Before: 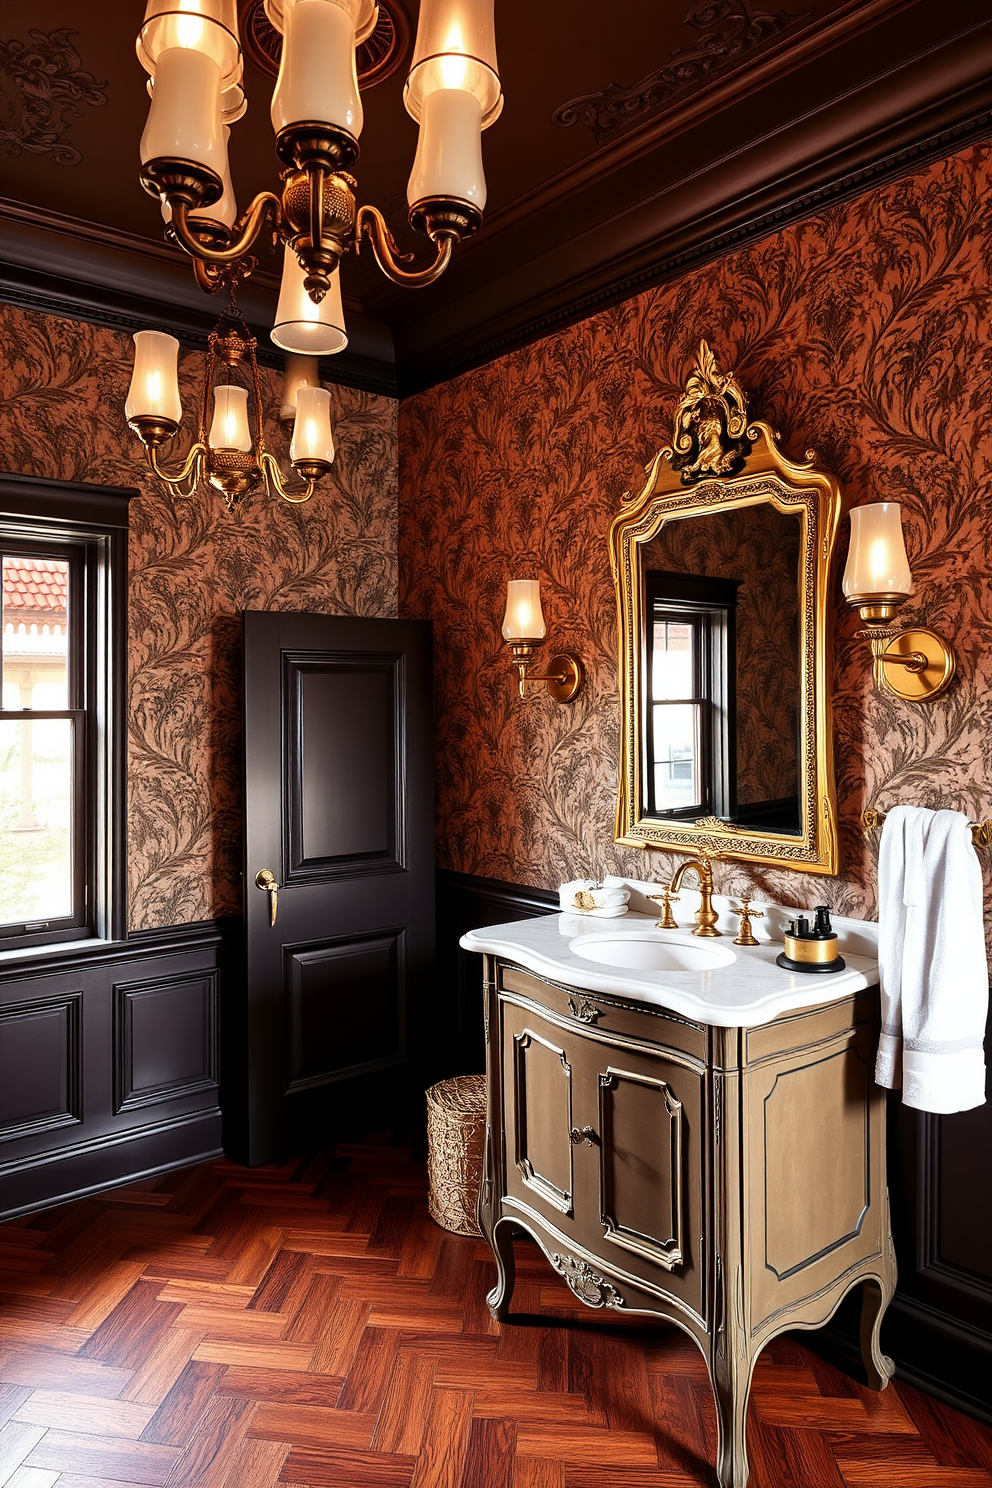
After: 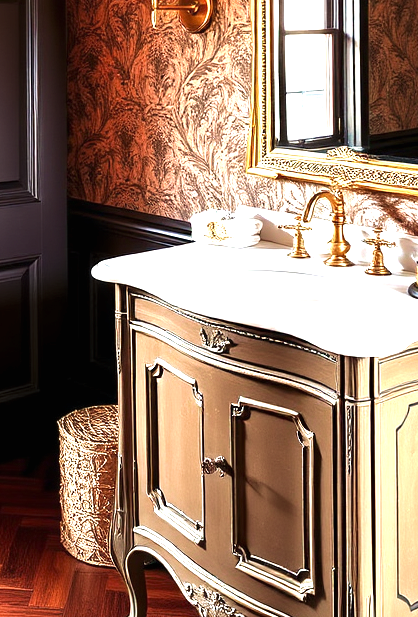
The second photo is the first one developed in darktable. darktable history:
crop: left 37.175%, top 45.085%, right 20.59%, bottom 13.406%
exposure: black level correction 0, exposure 1.2 EV, compensate highlight preservation false
velvia: on, module defaults
